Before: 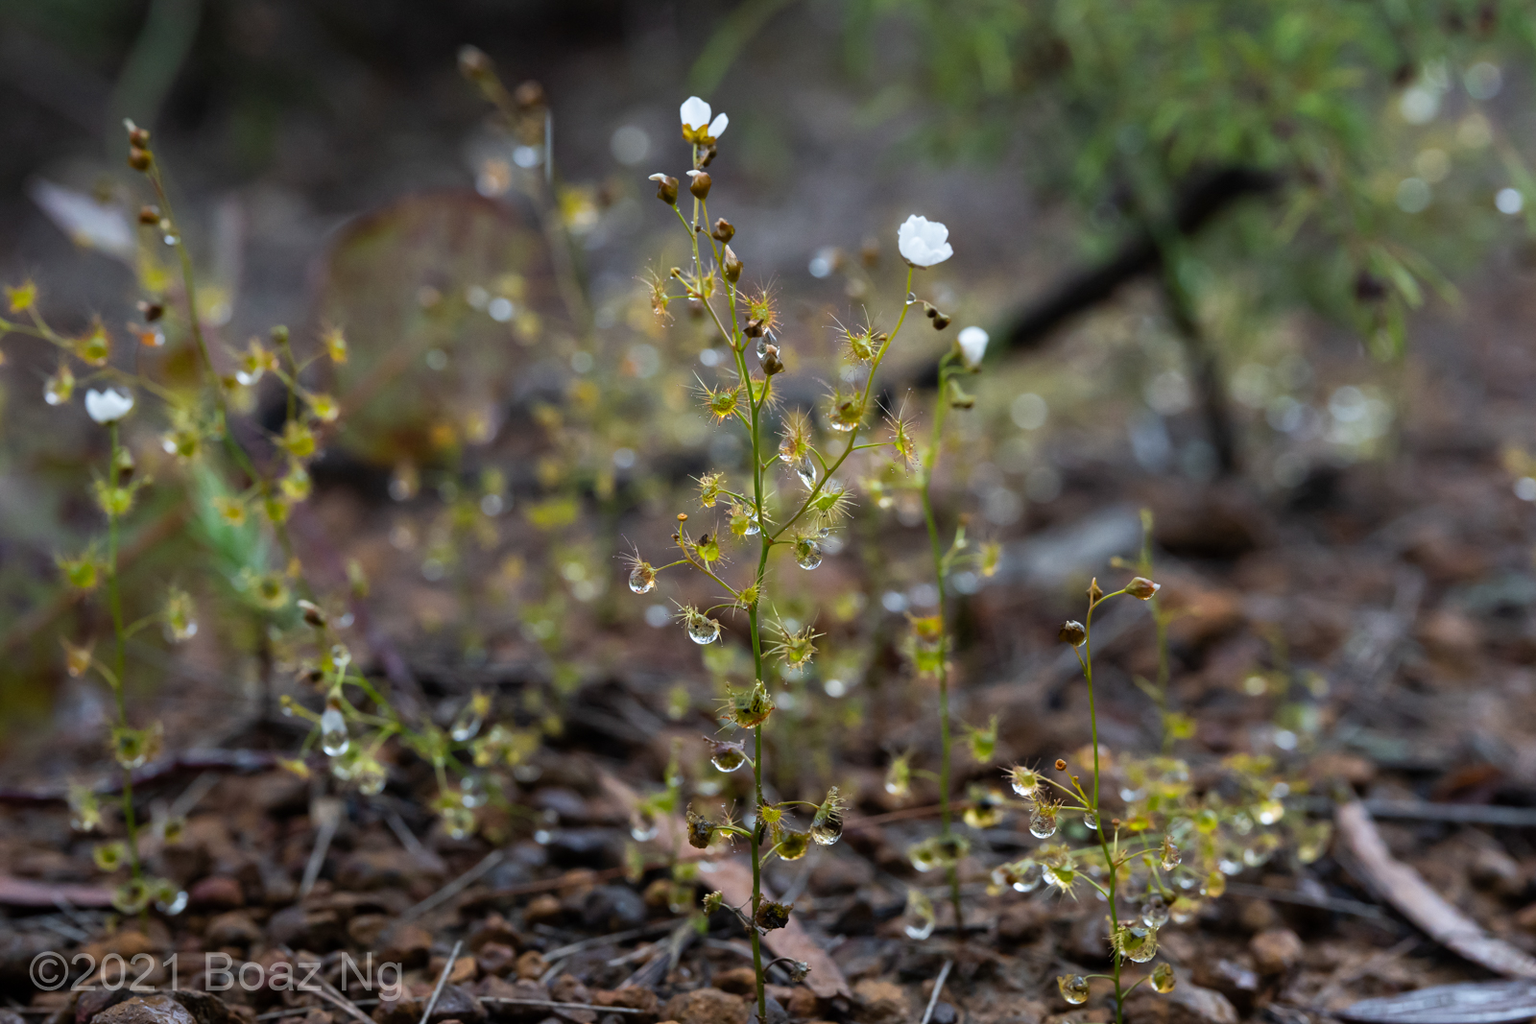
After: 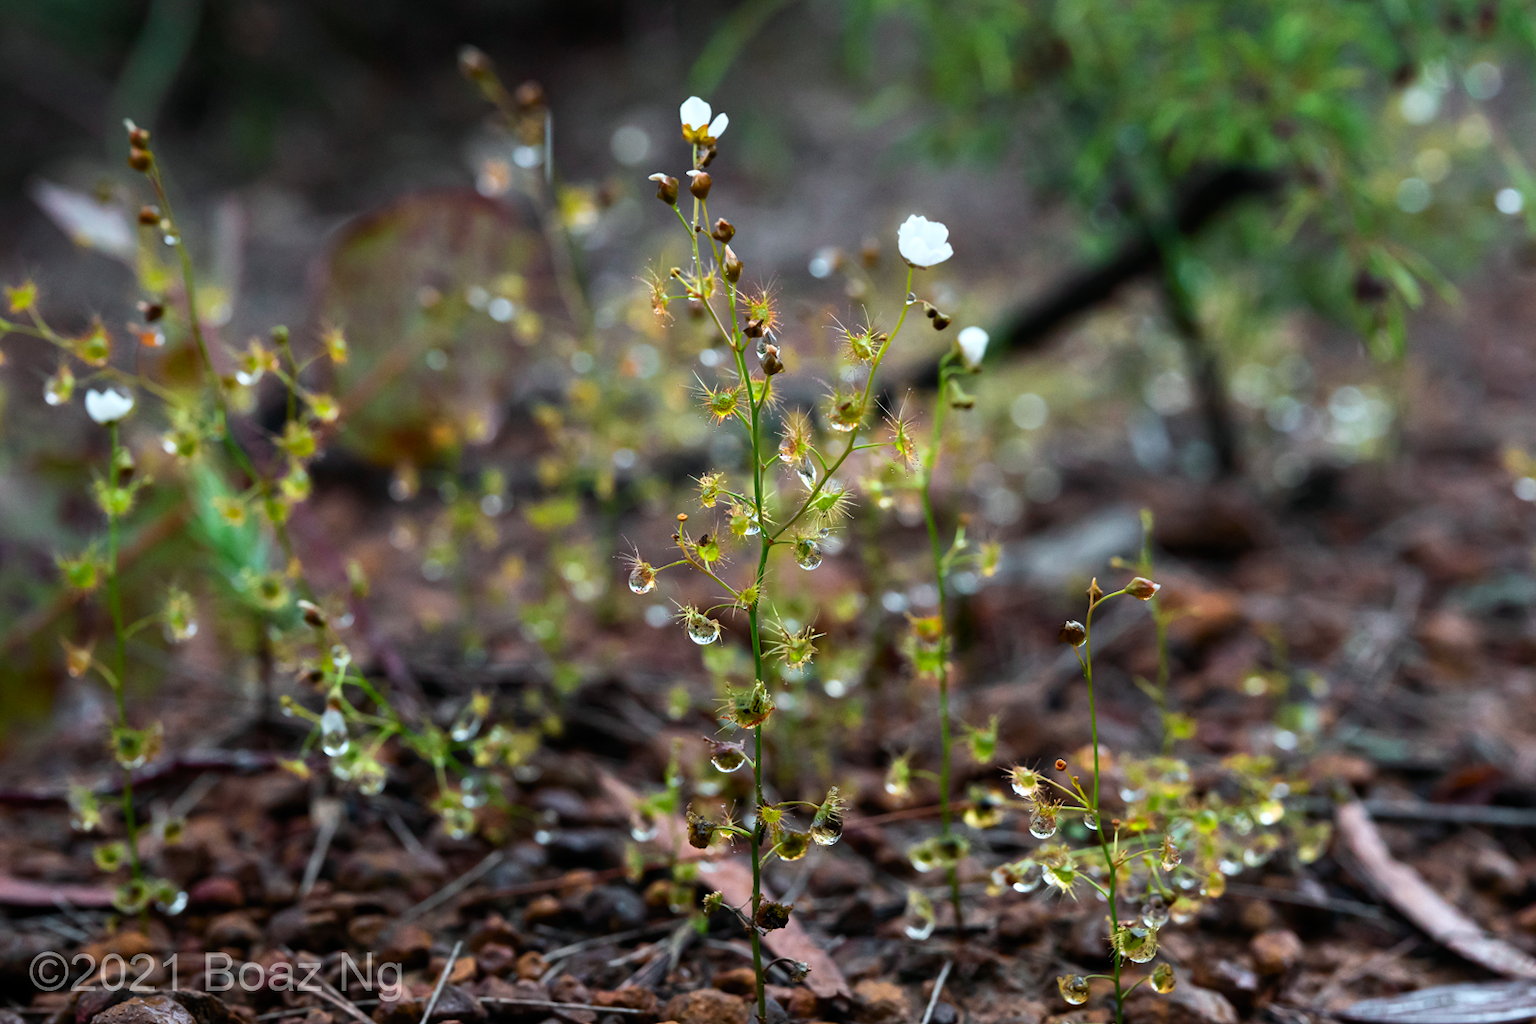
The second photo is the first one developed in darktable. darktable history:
levels: mode automatic, black 0.023%, white 99.97%, levels [0.062, 0.494, 0.925]
tone curve: curves: ch0 [(0, 0.01) (0.037, 0.032) (0.131, 0.108) (0.275, 0.258) (0.483, 0.512) (0.61, 0.661) (0.696, 0.76) (0.792, 0.867) (0.911, 0.955) (0.997, 0.995)]; ch1 [(0, 0) (0.308, 0.268) (0.425, 0.383) (0.503, 0.502) (0.529, 0.543) (0.706, 0.754) (0.869, 0.907) (1, 1)]; ch2 [(0, 0) (0.228, 0.196) (0.336, 0.315) (0.399, 0.403) (0.485, 0.487) (0.502, 0.502) (0.525, 0.523) (0.545, 0.552) (0.587, 0.61) (0.636, 0.654) (0.711, 0.729) (0.855, 0.87) (0.998, 0.977)], color space Lab, independent channels, preserve colors none
